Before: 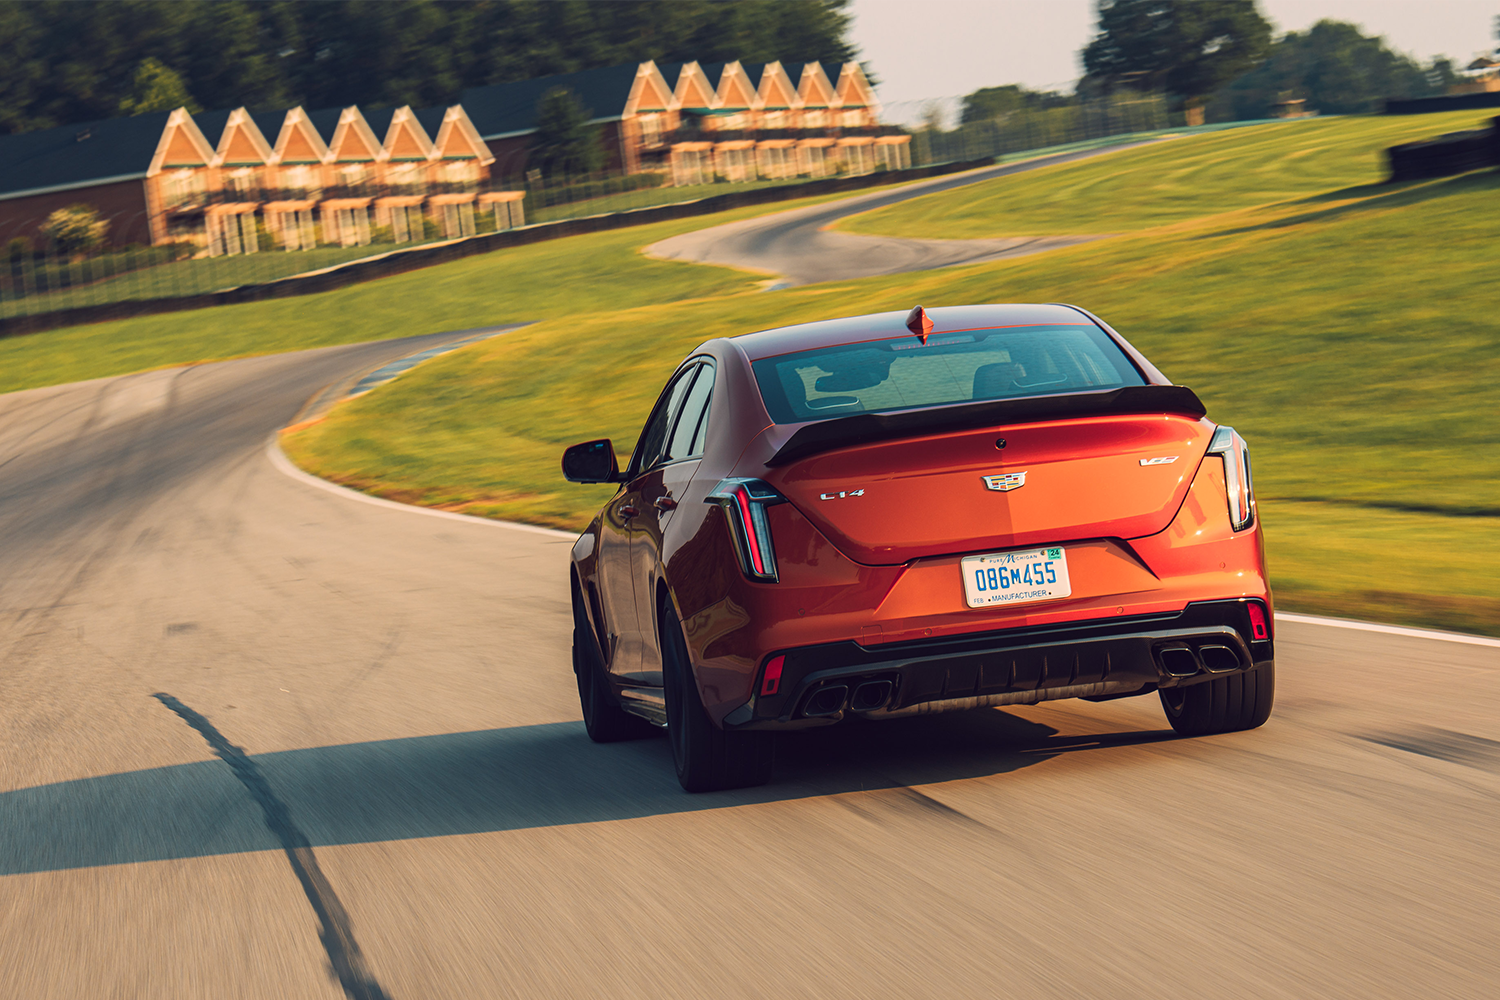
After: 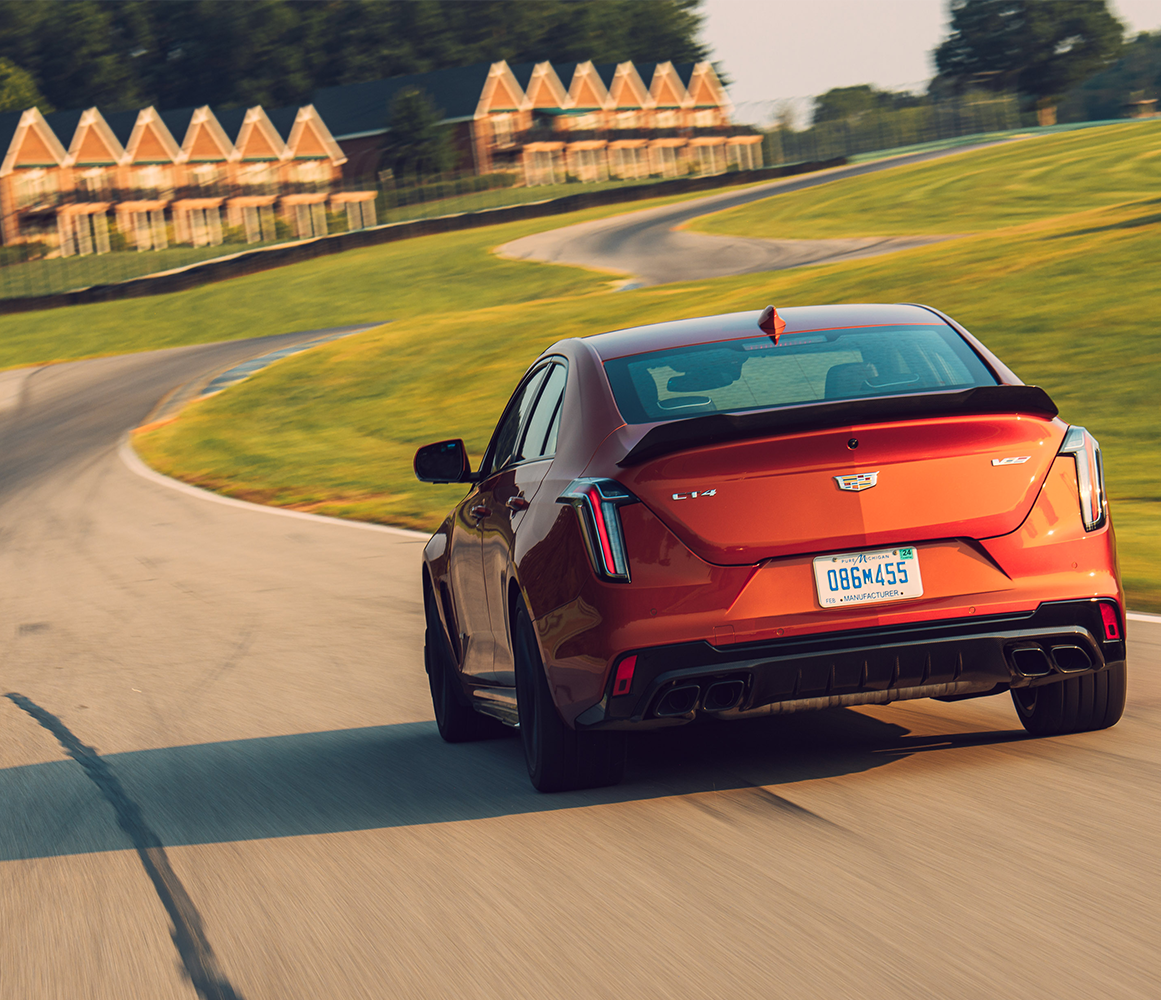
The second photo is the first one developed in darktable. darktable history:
crop: left 9.904%, right 12.693%
